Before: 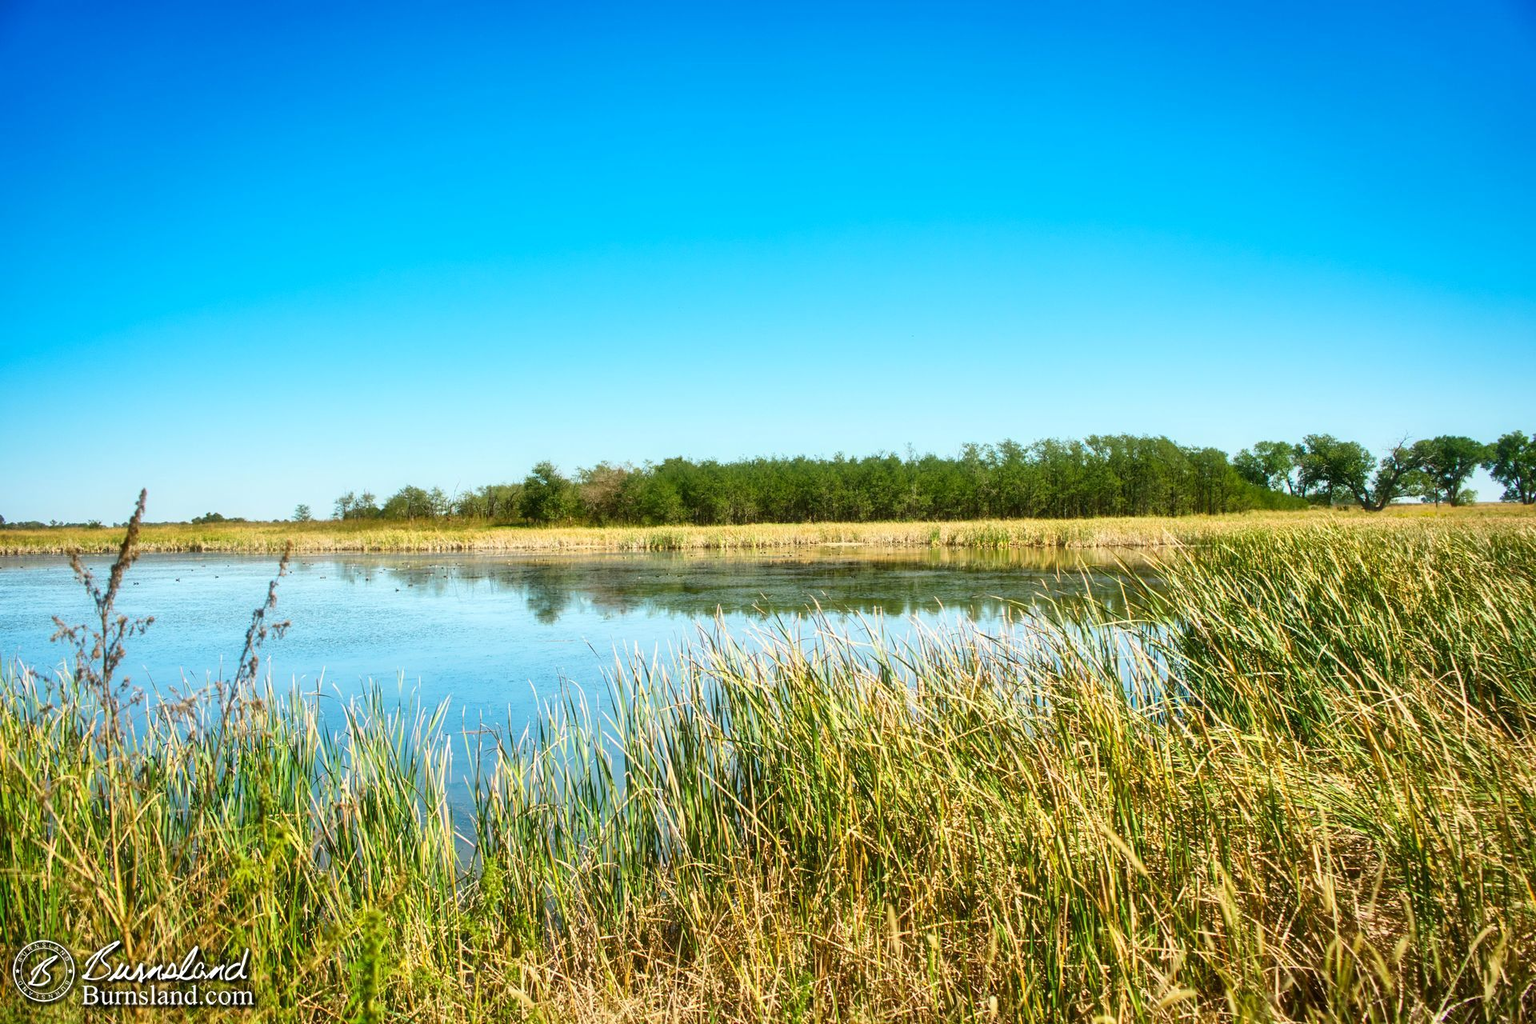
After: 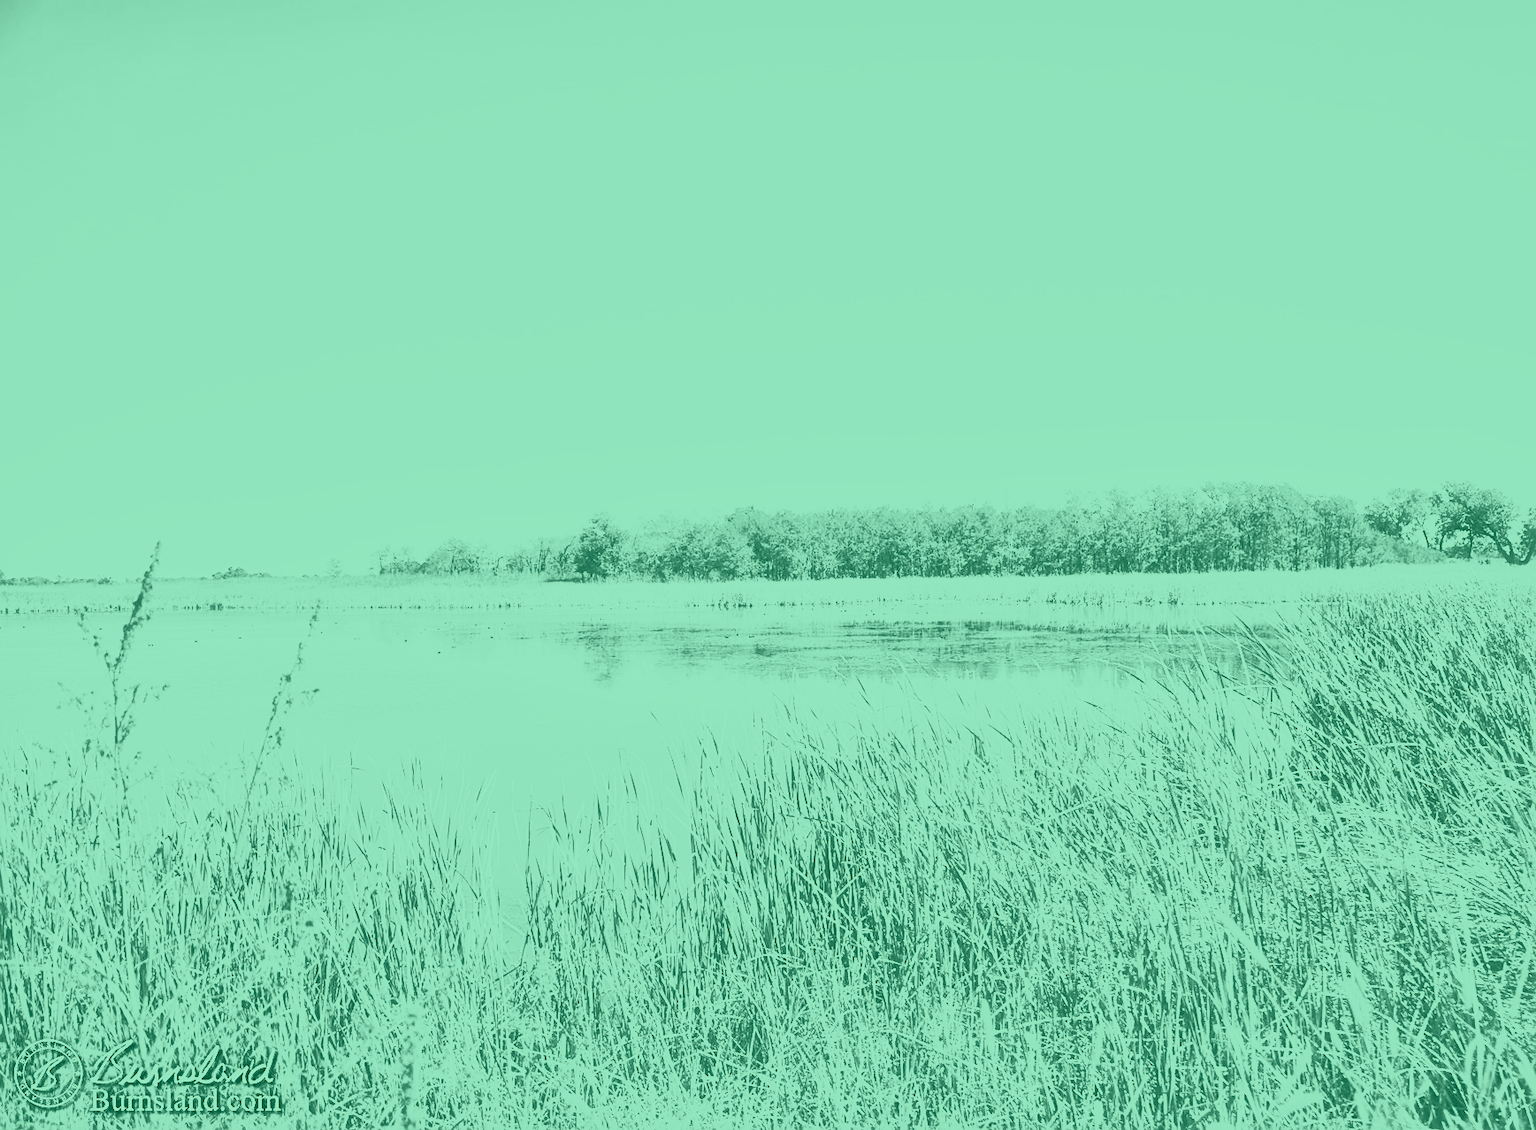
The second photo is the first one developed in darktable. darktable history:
exposure: black level correction 0, exposure 0.95 EV, compensate exposure bias true, compensate highlight preservation false
global tonemap: drago (1, 100), detail 1
contrast brightness saturation: contrast 0.83, brightness 0.59, saturation 0.59
sharpen: on, module defaults
colorize: hue 147.6°, saturation 65%, lightness 21.64%
crop: right 9.509%, bottom 0.031%
